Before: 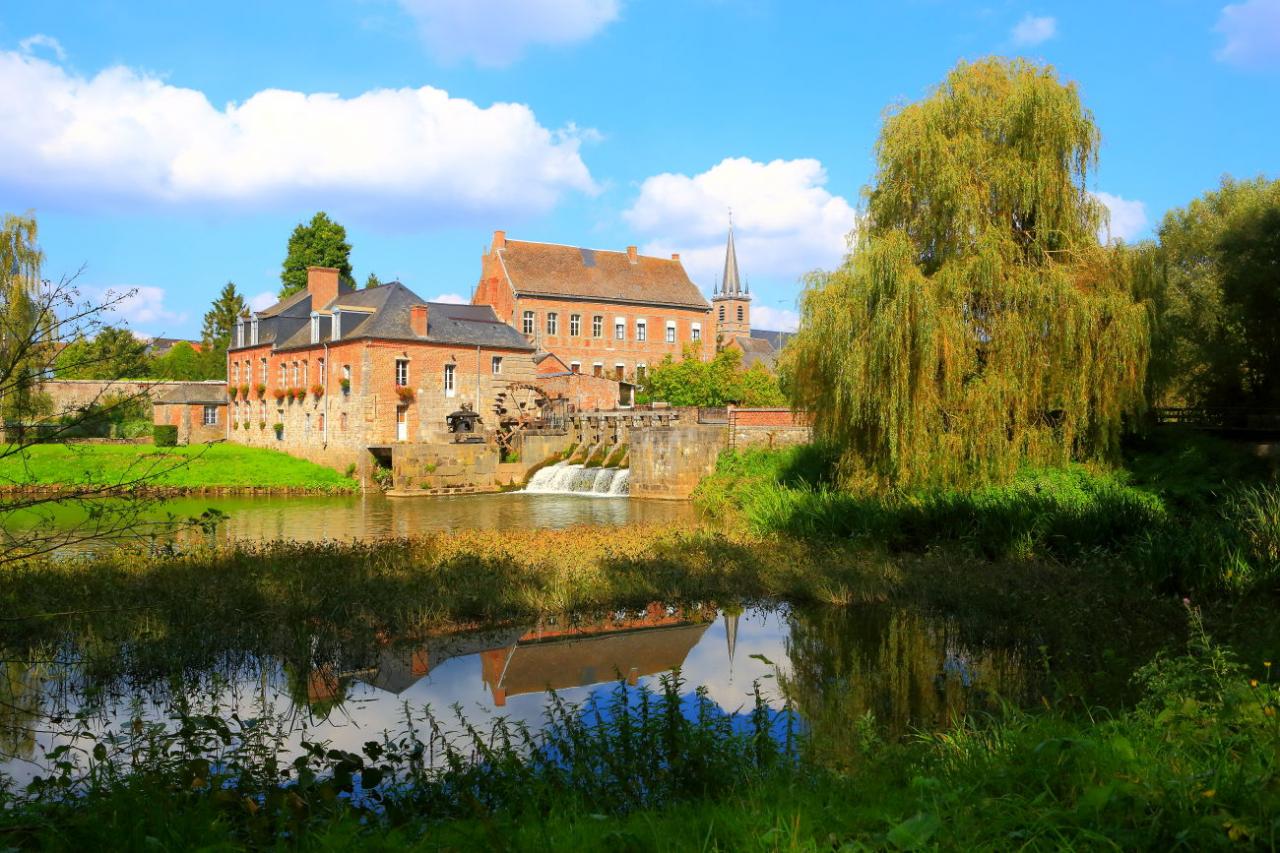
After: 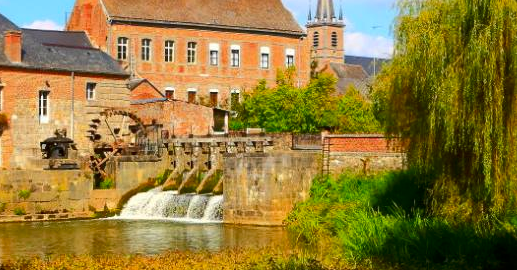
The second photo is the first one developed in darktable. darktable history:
local contrast: mode bilateral grid, contrast 9, coarseness 26, detail 110%, midtone range 0.2
crop: left 31.793%, top 32.239%, right 27.804%, bottom 36.006%
contrast brightness saturation: contrast 0.123, brightness -0.124, saturation 0.196
